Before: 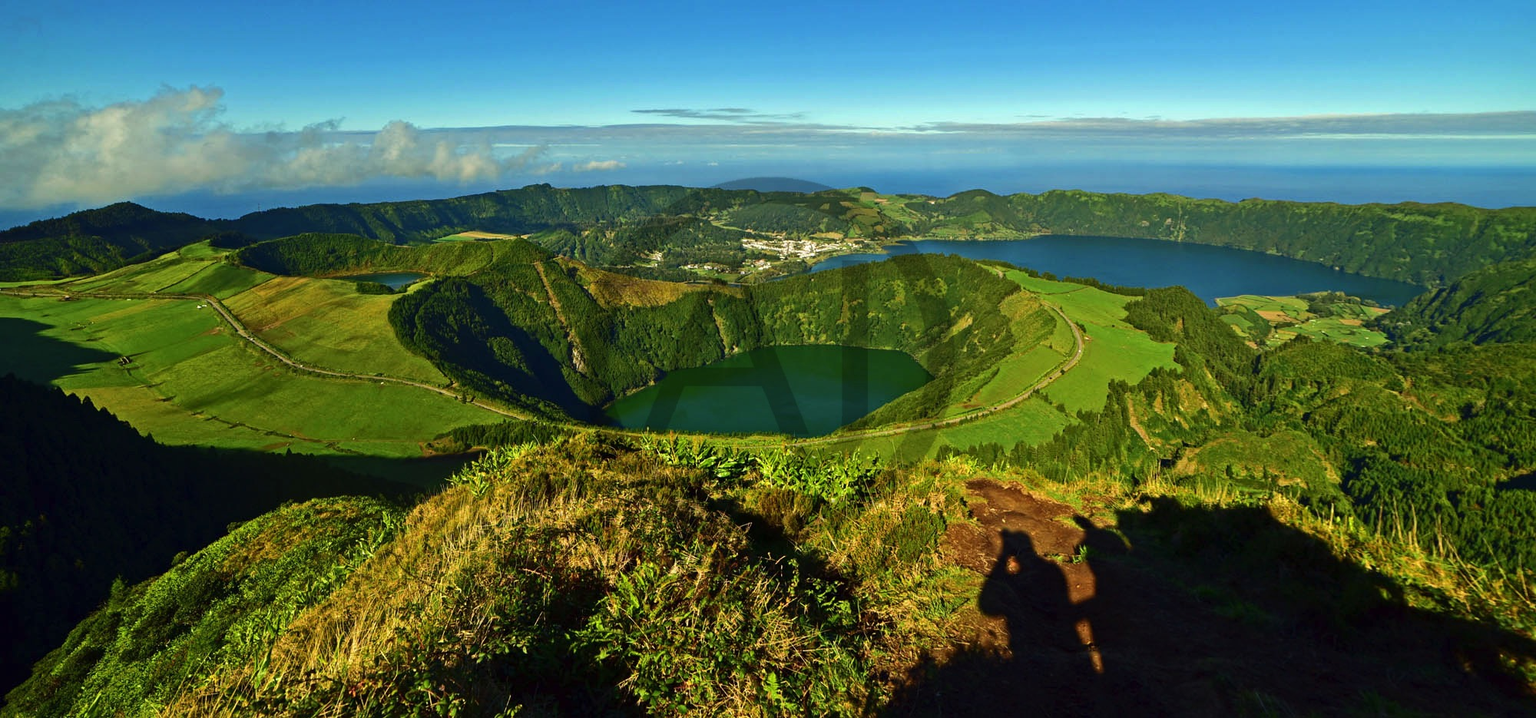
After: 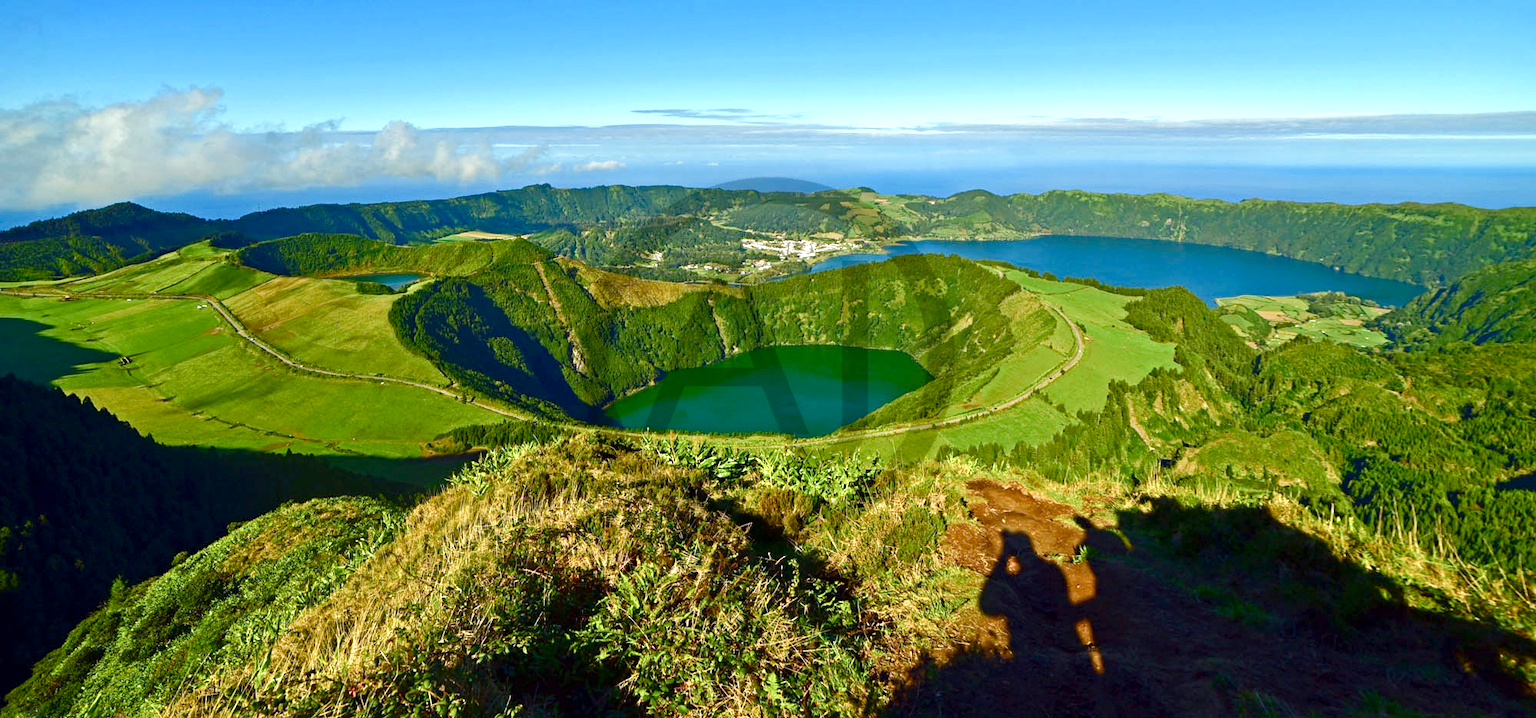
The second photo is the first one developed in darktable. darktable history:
color balance rgb: perceptual saturation grading › global saturation 20%, perceptual saturation grading › highlights -50%, perceptual saturation grading › shadows 30%, perceptual brilliance grading › global brilliance 10%, perceptual brilliance grading › shadows 15%
white balance: red 0.967, blue 1.119, emerald 0.756
